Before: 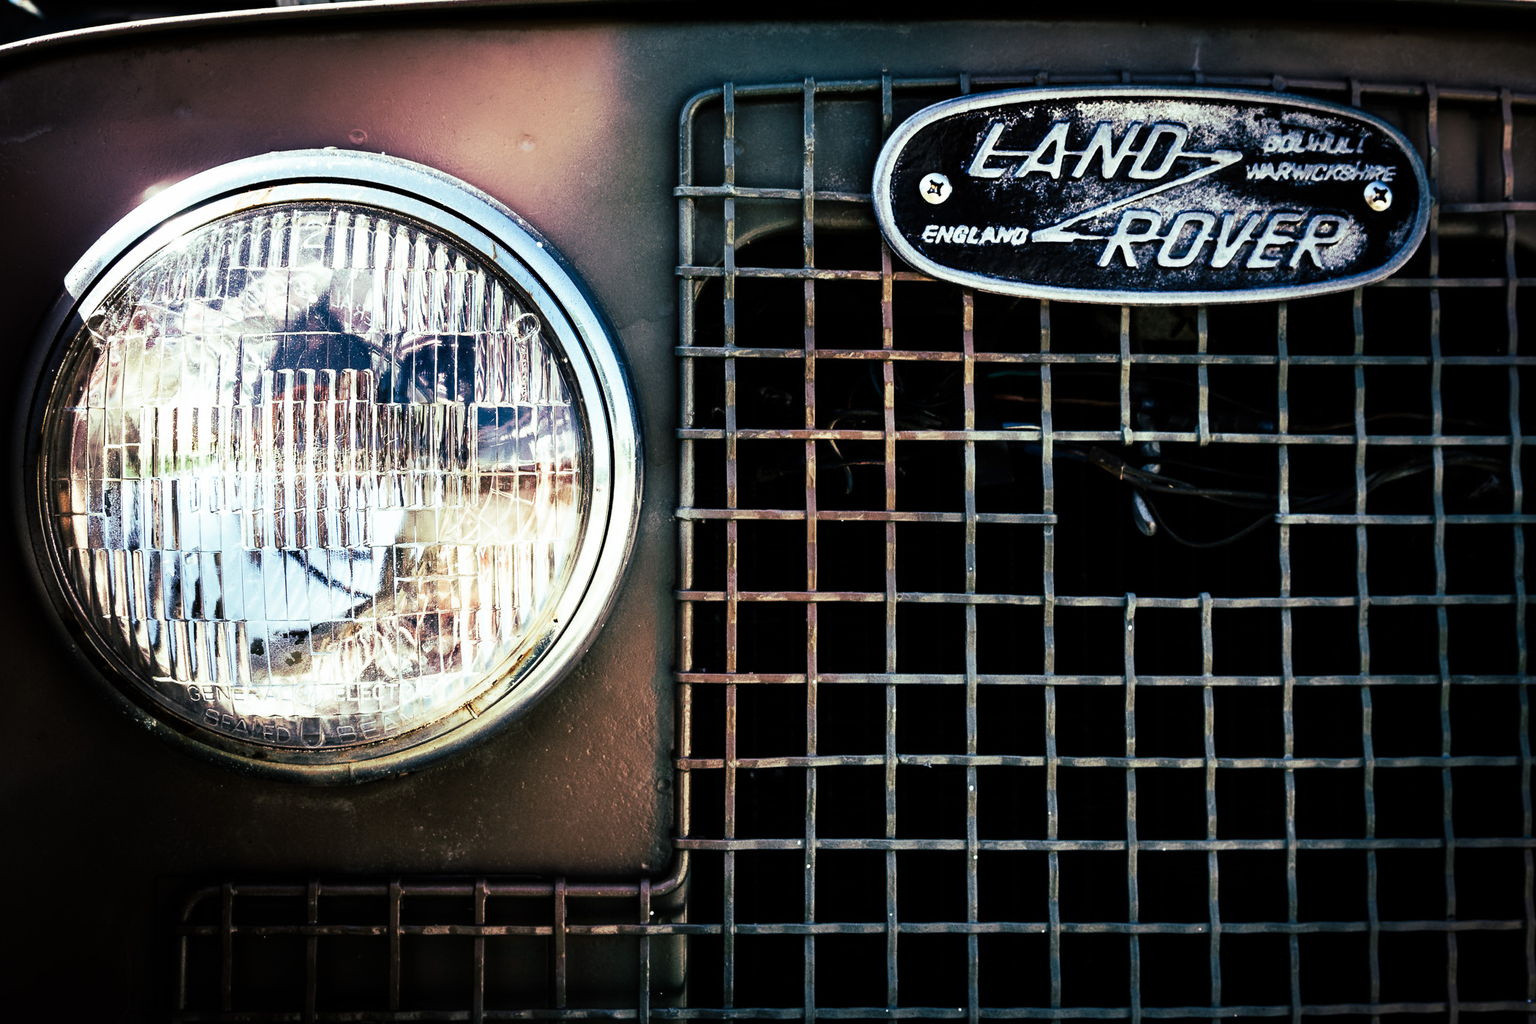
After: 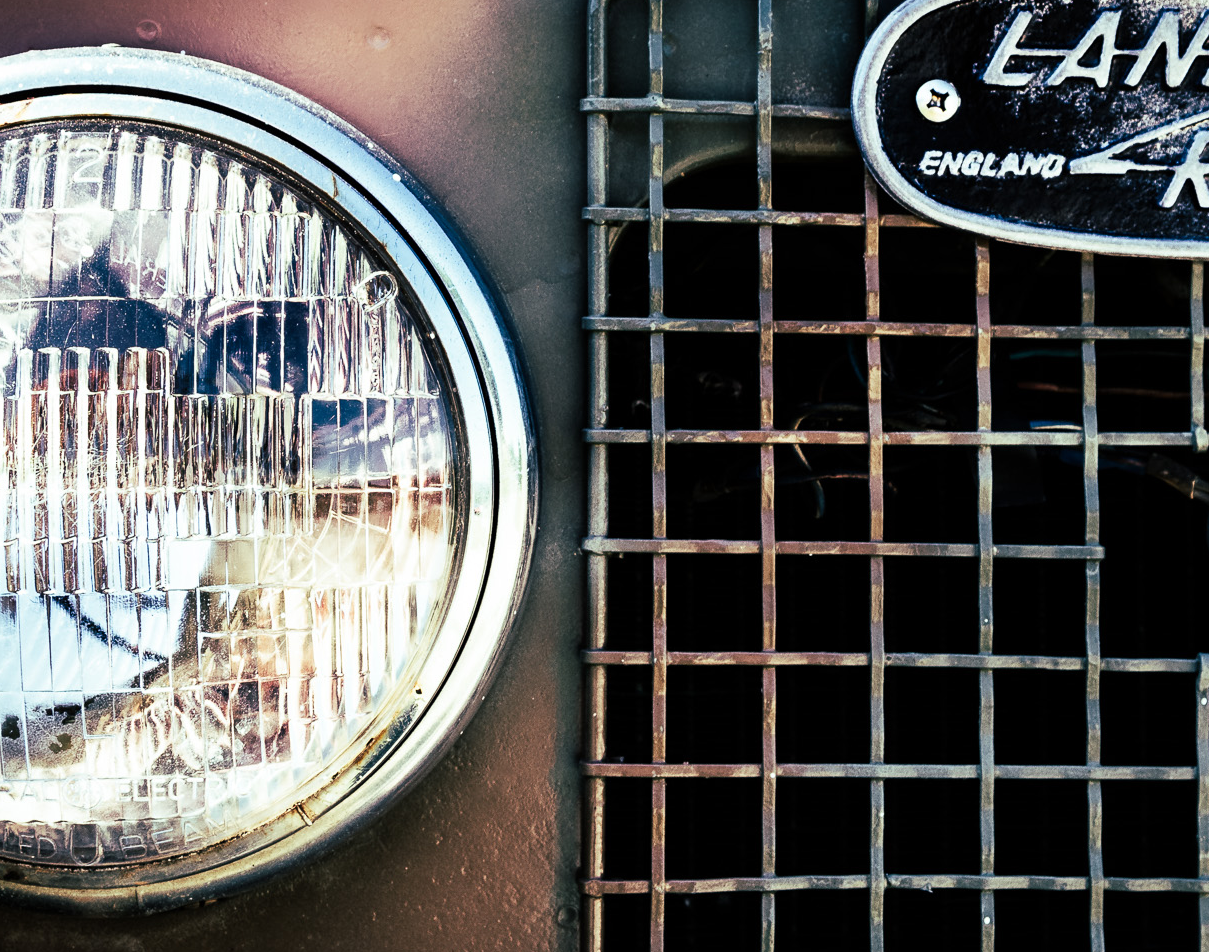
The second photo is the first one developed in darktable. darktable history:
crop: left 16.246%, top 11.237%, right 26.145%, bottom 20.711%
